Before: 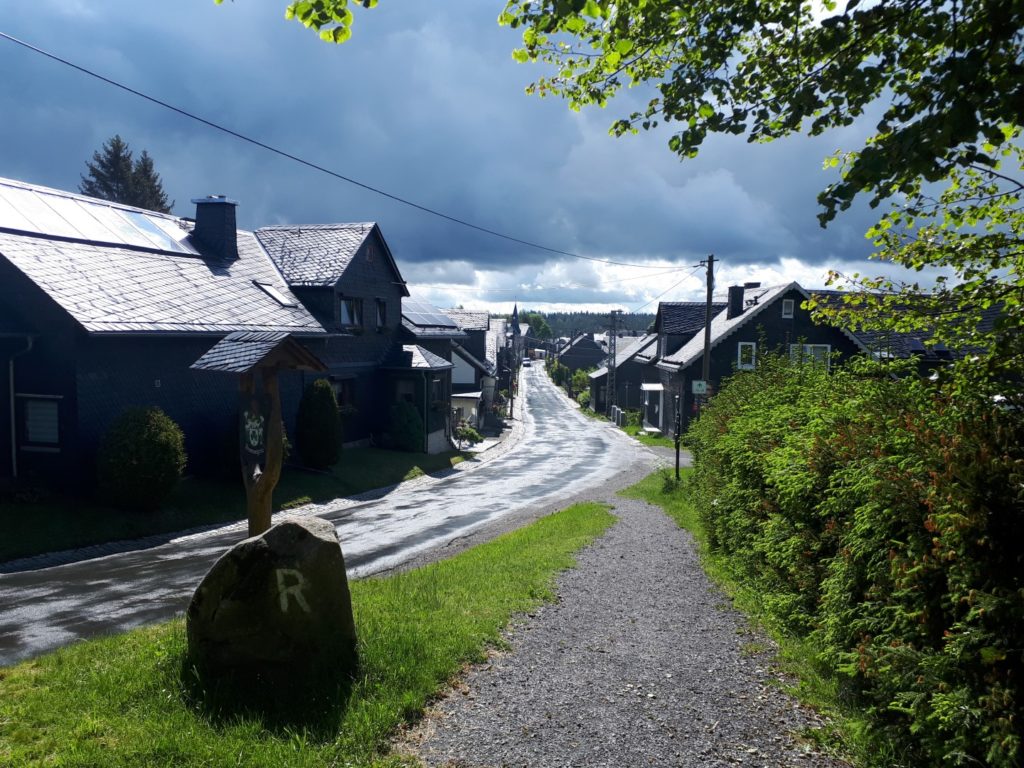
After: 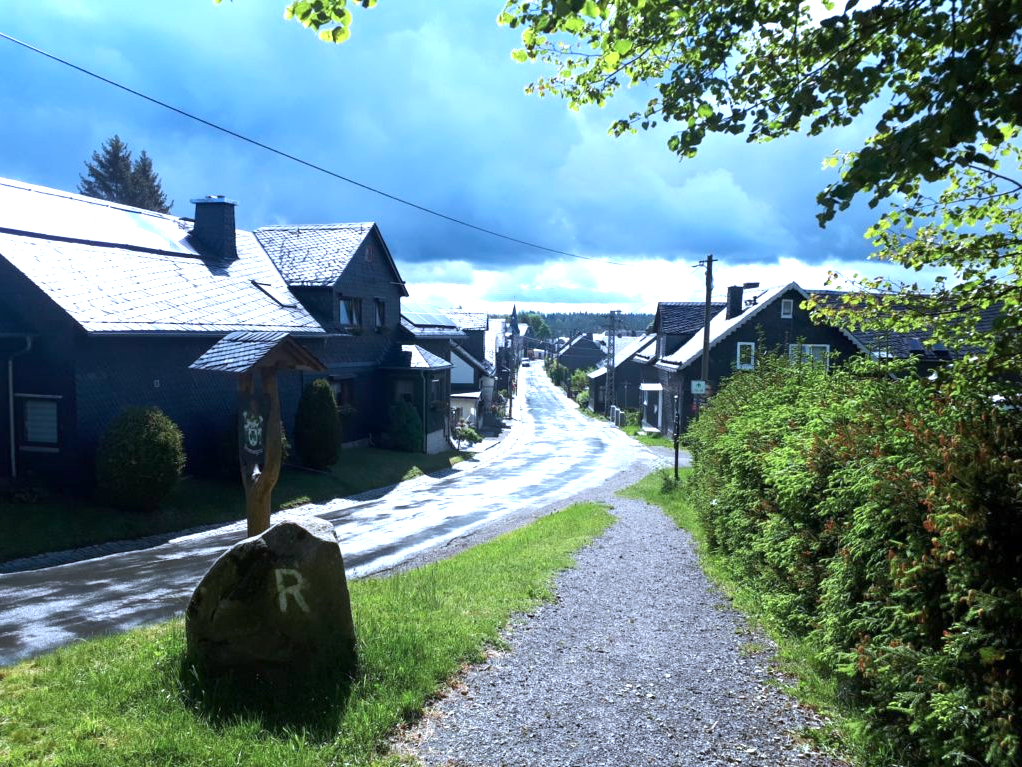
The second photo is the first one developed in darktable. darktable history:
color correction: highlights a* -2.24, highlights b* -18.1
crop and rotate: left 0.126%
exposure: exposure 0.935 EV, compensate highlight preservation false
